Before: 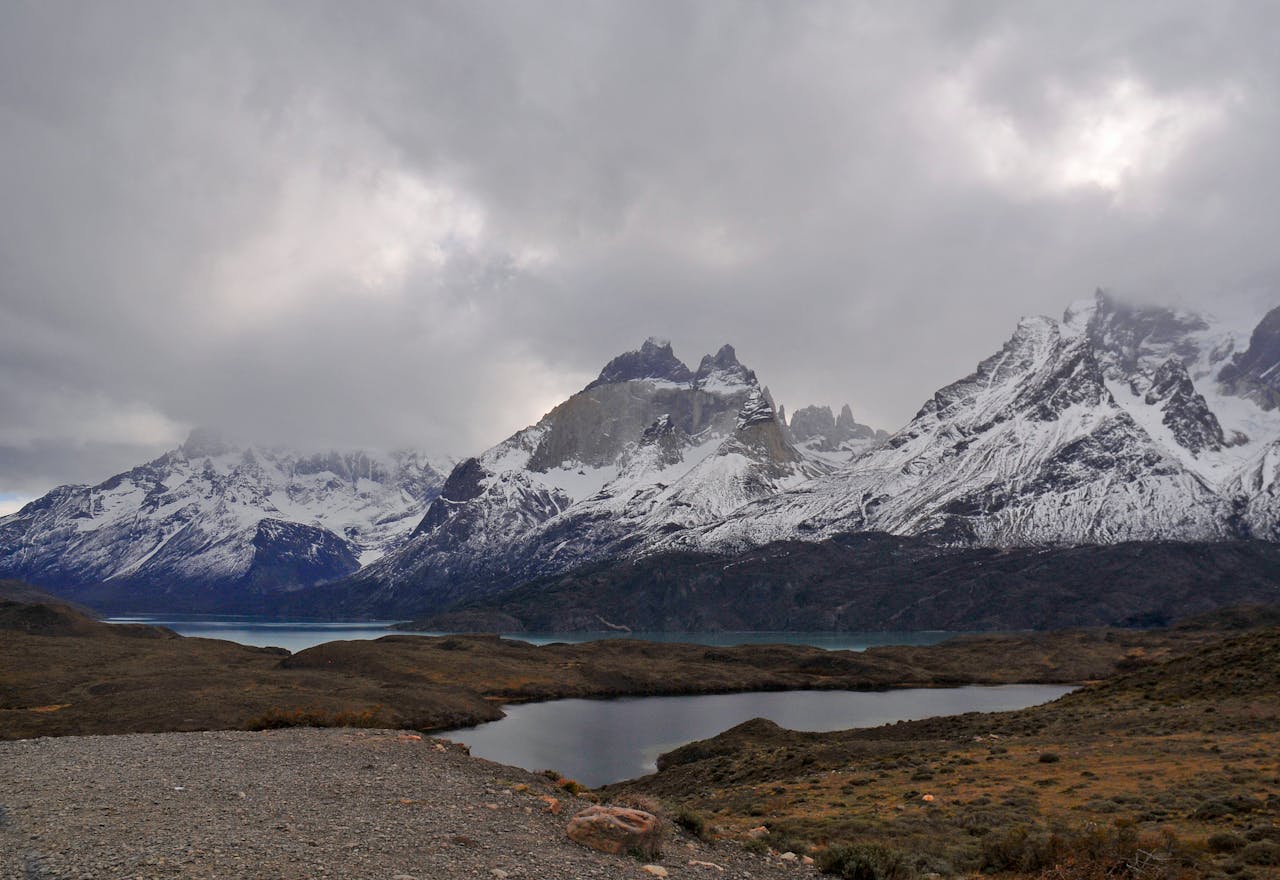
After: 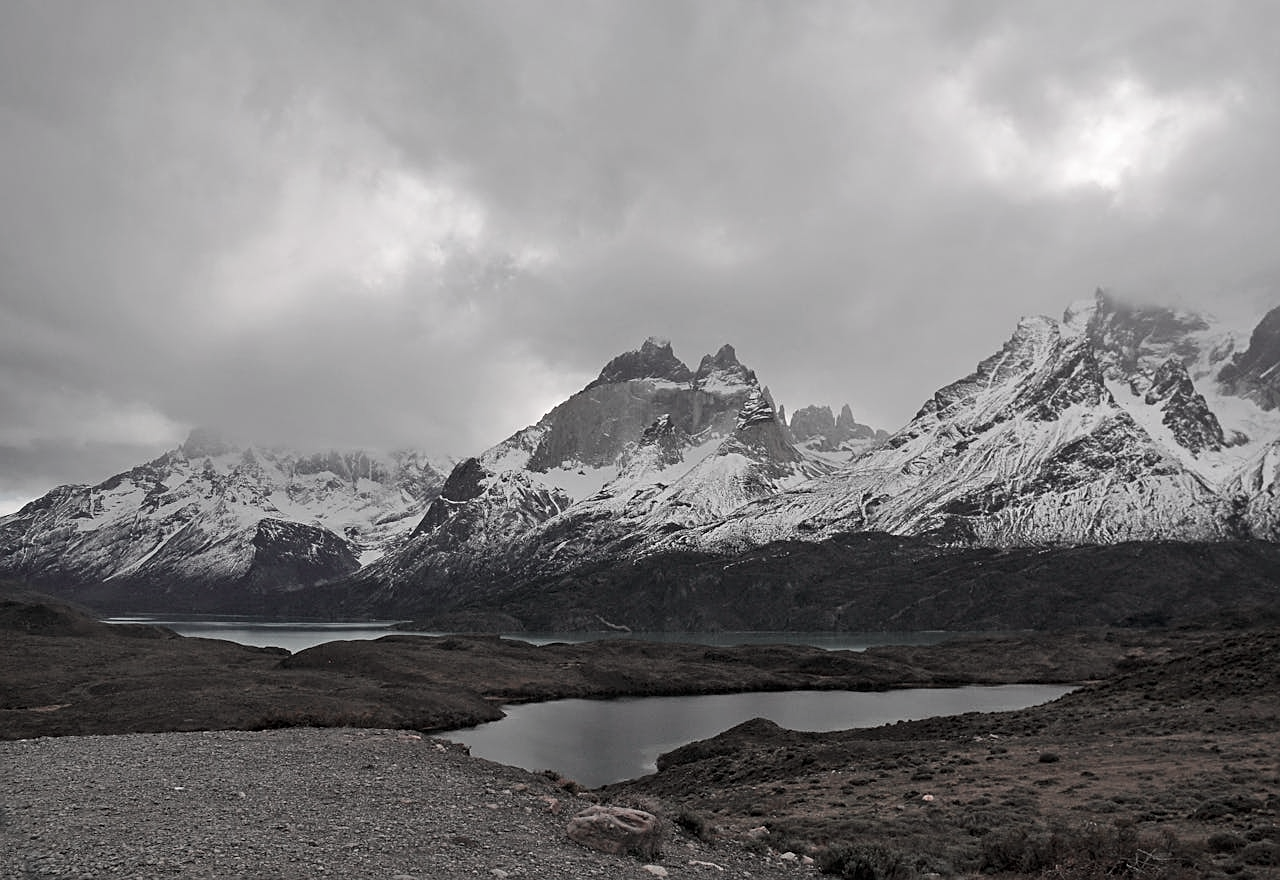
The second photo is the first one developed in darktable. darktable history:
sharpen: on, module defaults
contrast brightness saturation: contrast 0.08, saturation 0.2
color contrast: green-magenta contrast 0.3, blue-yellow contrast 0.15
